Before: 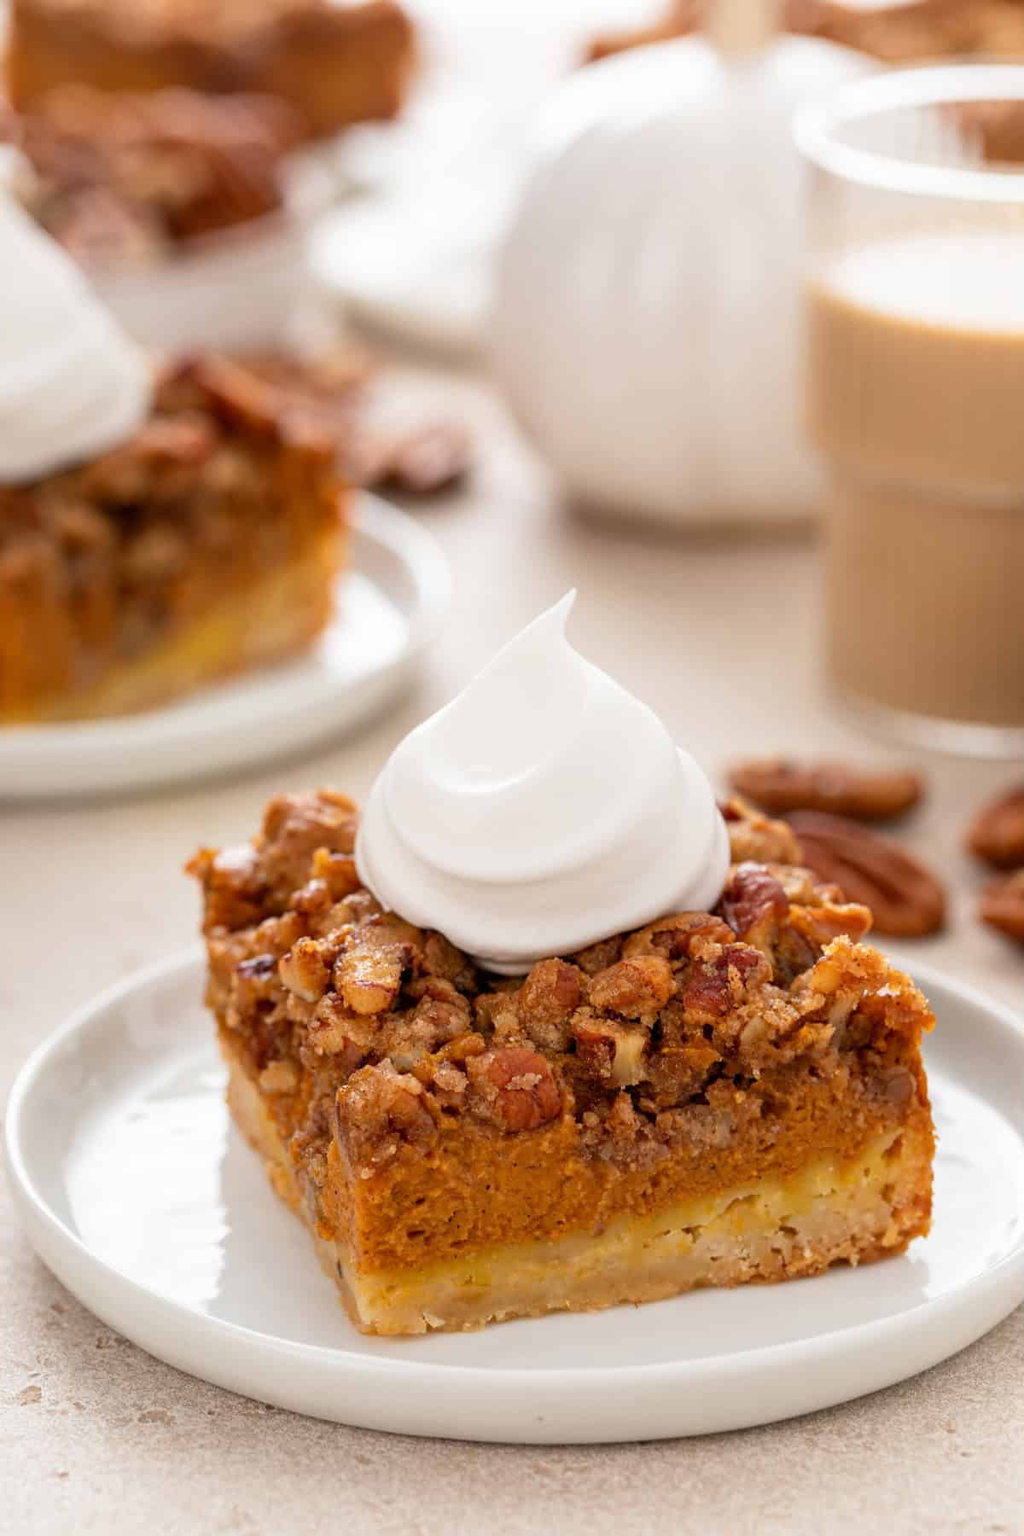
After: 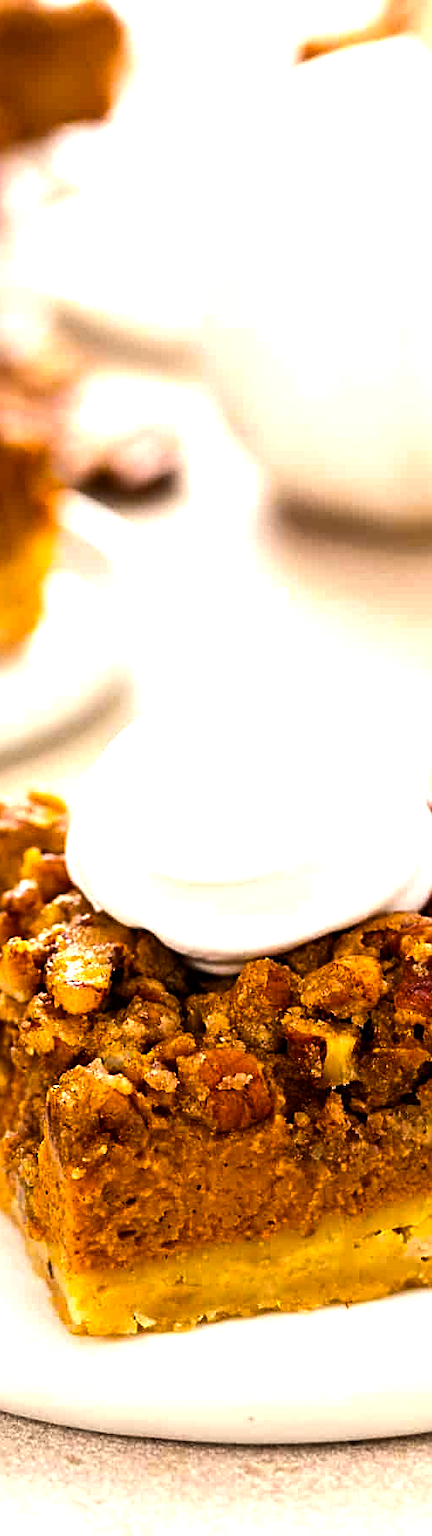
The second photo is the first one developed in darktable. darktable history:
color balance rgb: power › chroma 0.655%, power › hue 60°, perceptual saturation grading › global saturation 30.176%, perceptual brilliance grading › global brilliance -18.14%, perceptual brilliance grading › highlights 29.478%, global vibrance 20%
tone equalizer: -8 EV -0.713 EV, -7 EV -0.669 EV, -6 EV -0.608 EV, -5 EV -0.396 EV, -3 EV 0.393 EV, -2 EV 0.6 EV, -1 EV 0.694 EV, +0 EV 0.729 EV, edges refinement/feathering 500, mask exposure compensation -1.57 EV, preserve details no
sharpen: on, module defaults
crop: left 28.27%, right 29.434%
